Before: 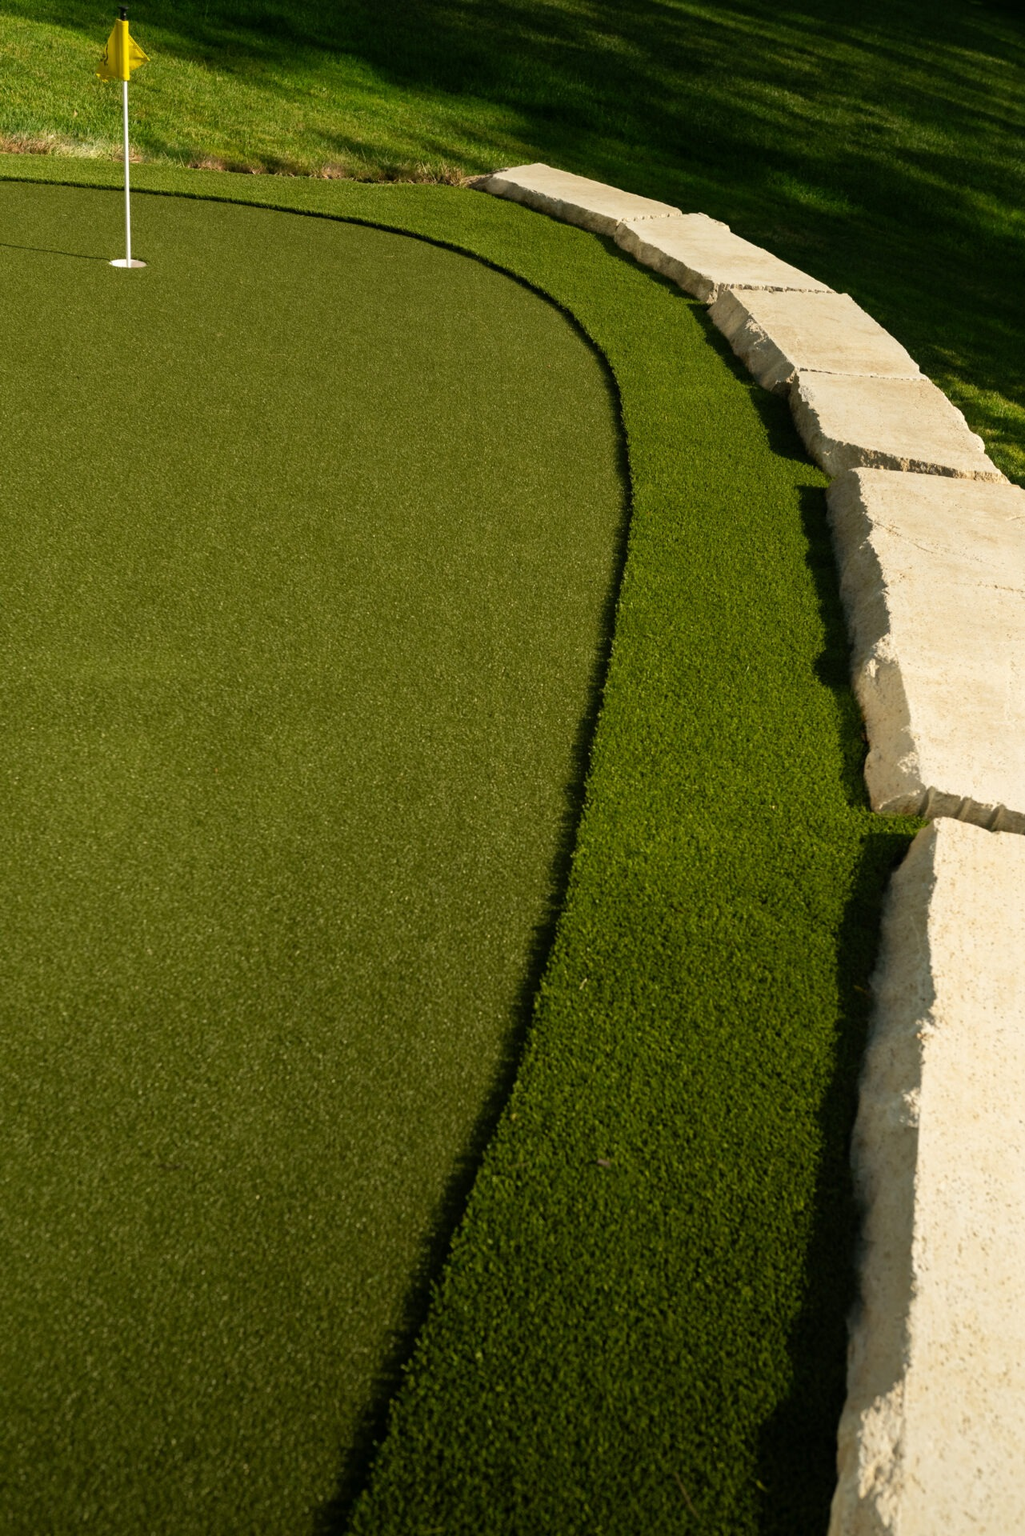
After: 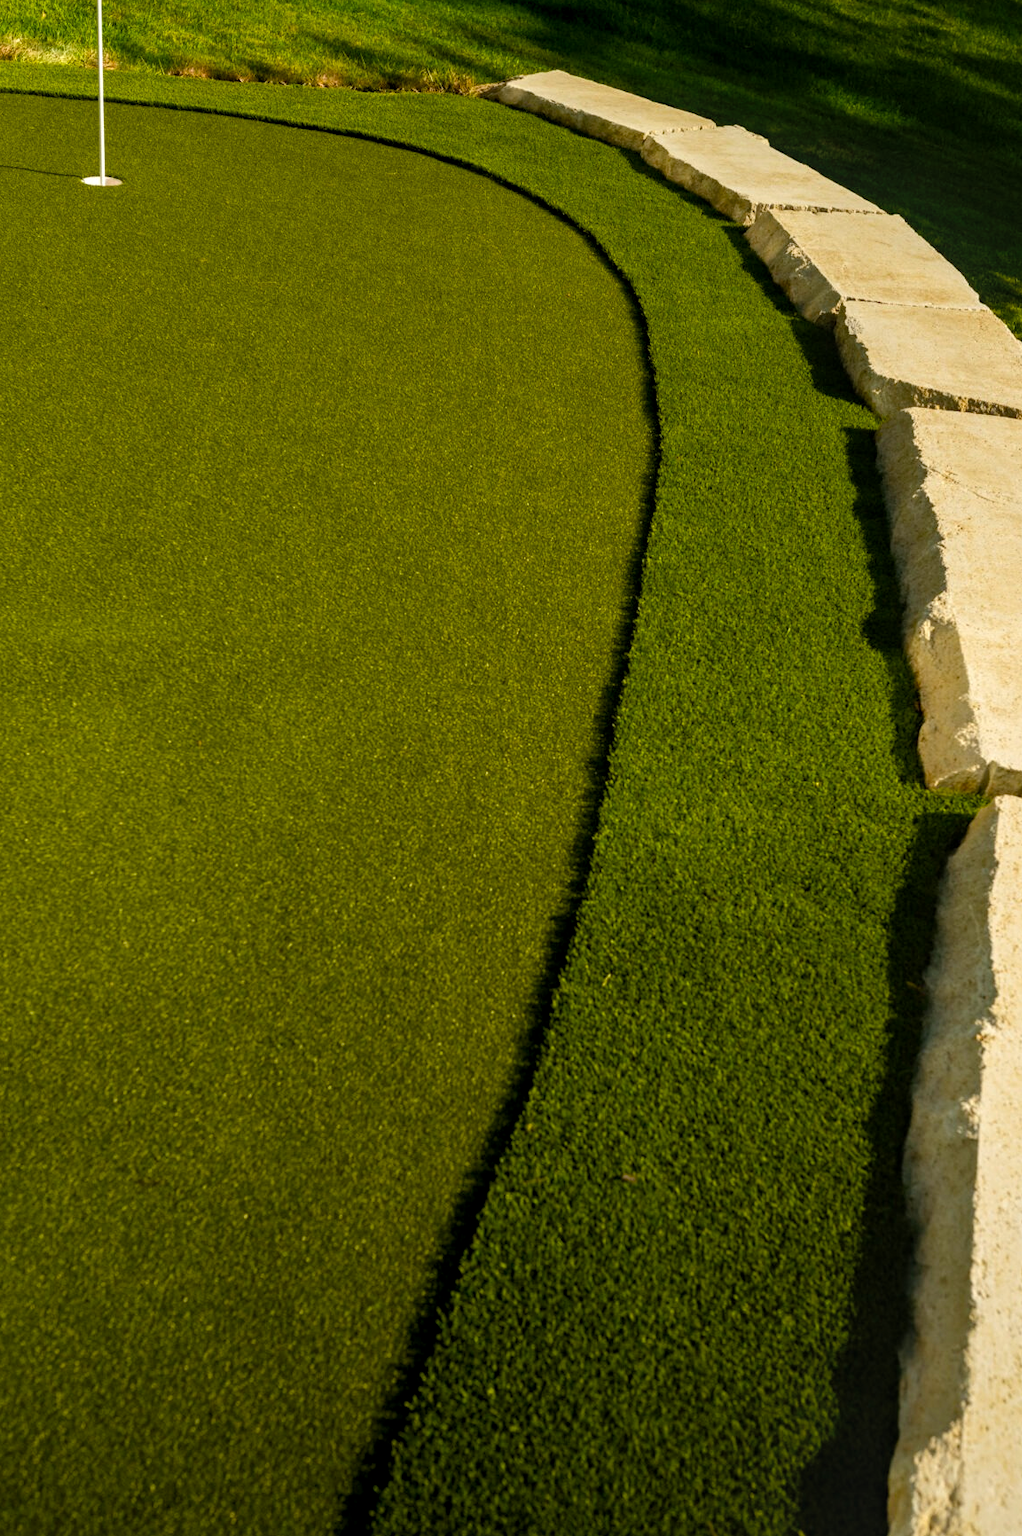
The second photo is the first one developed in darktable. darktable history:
local contrast: on, module defaults
base curve: preserve colors none
crop: left 3.588%, top 6.512%, right 6.351%, bottom 3.26%
color balance rgb: shadows lift › chroma 3.703%, shadows lift › hue 90.11°, perceptual saturation grading › global saturation 30.427%, global vibrance 20.276%
